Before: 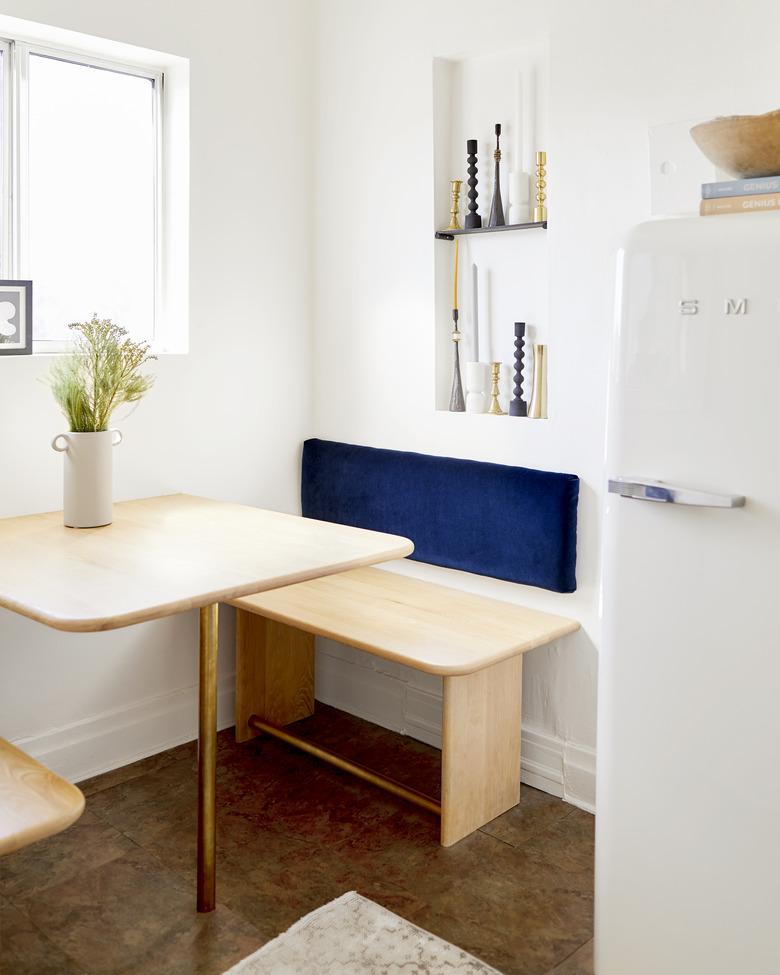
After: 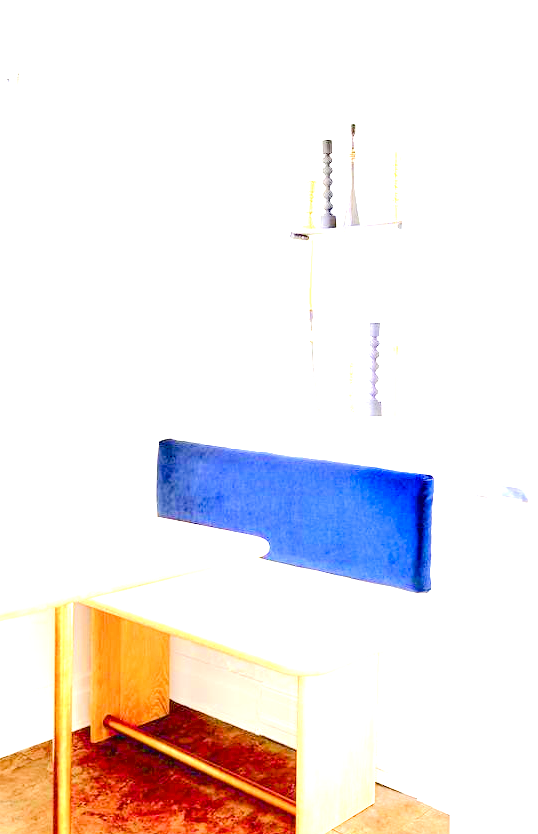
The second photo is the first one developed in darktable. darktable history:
color balance rgb: shadows lift › luminance -9.087%, perceptual saturation grading › global saturation 20%, perceptual saturation grading › highlights -24.83%, perceptual saturation grading › shadows 49.565%
crop: left 18.615%, right 12.358%, bottom 14.453%
tone equalizer: -8 EV 1.98 EV, -7 EV 1.97 EV, -6 EV 1.96 EV, -5 EV 1.99 EV, -4 EV 1.96 EV, -3 EV 1.48 EV, -2 EV 0.97 EV, -1 EV 0.493 EV, edges refinement/feathering 500, mask exposure compensation -1.57 EV, preserve details no
exposure: black level correction 0, exposure 2.119 EV, compensate highlight preservation false
